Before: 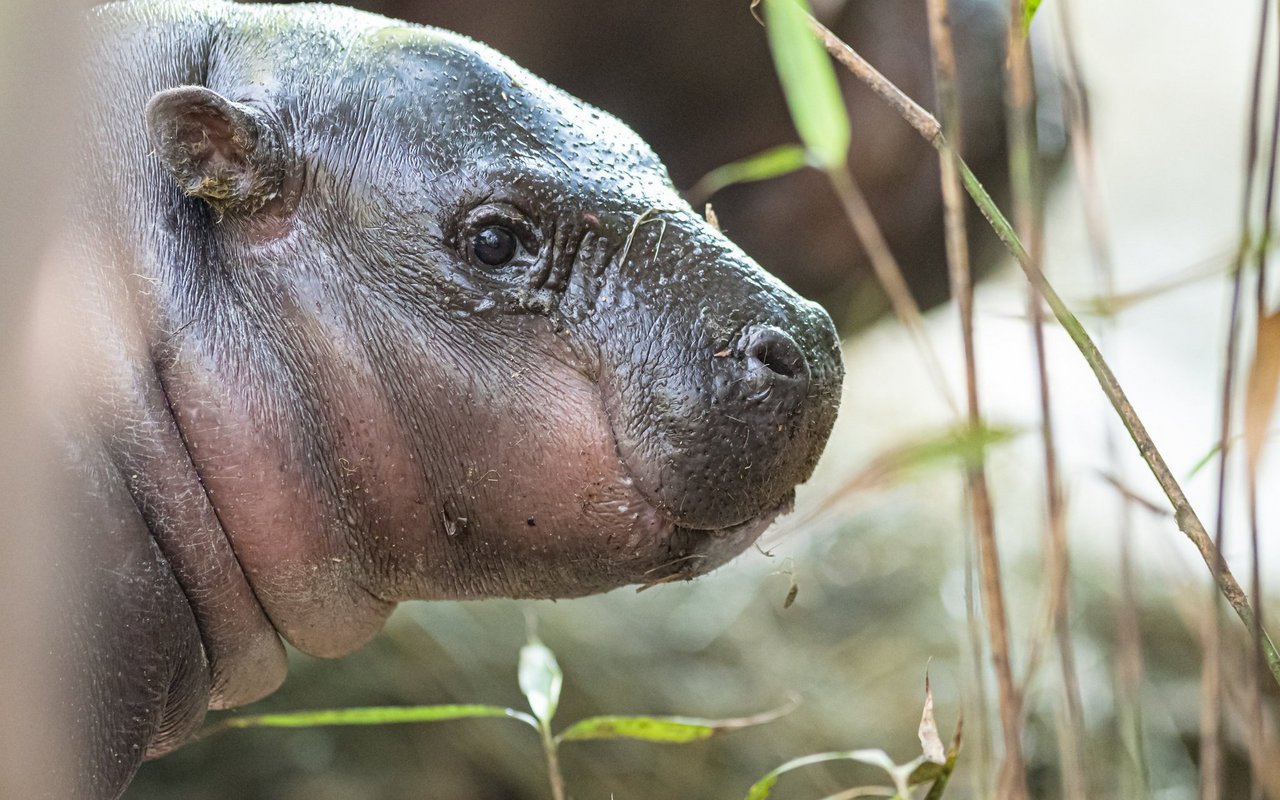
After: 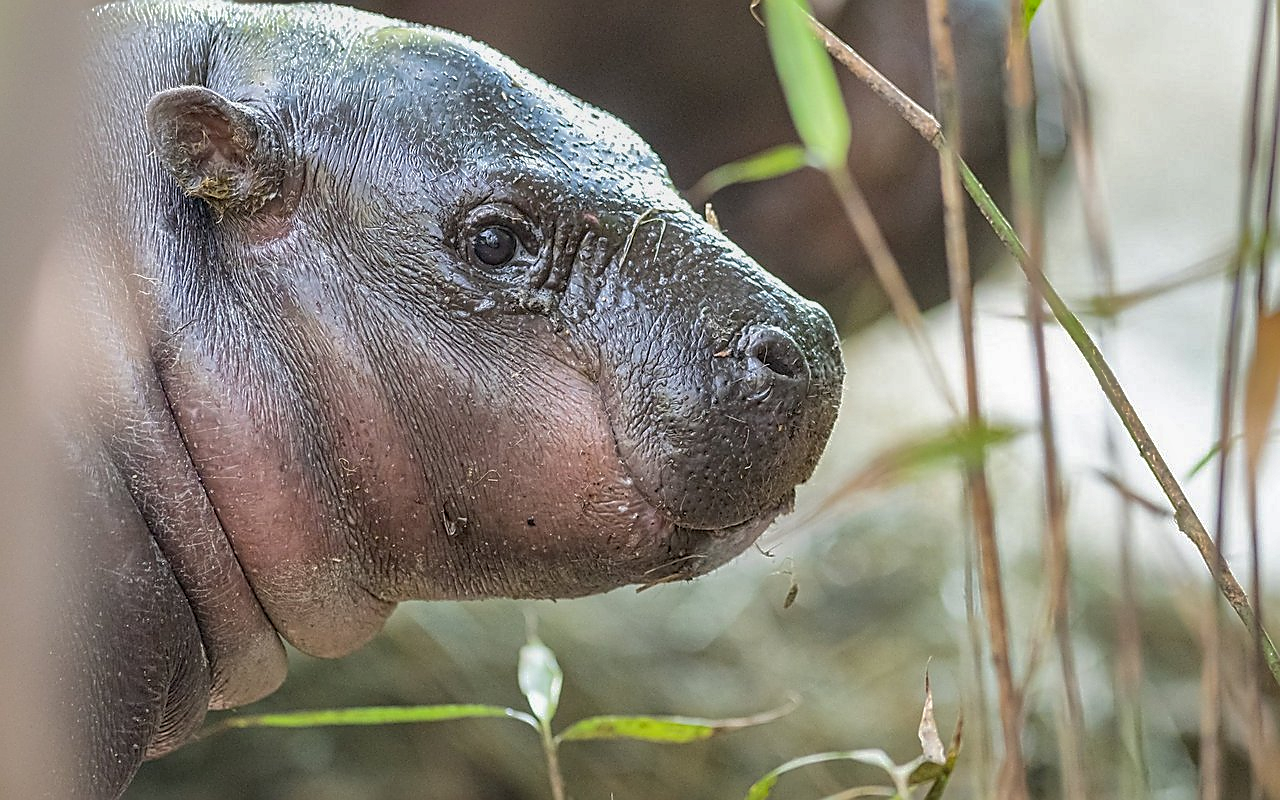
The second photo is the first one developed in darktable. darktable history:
shadows and highlights: shadows 40, highlights -60
local contrast: detail 110%
sharpen: radius 1.4, amount 1.25, threshold 0.7
